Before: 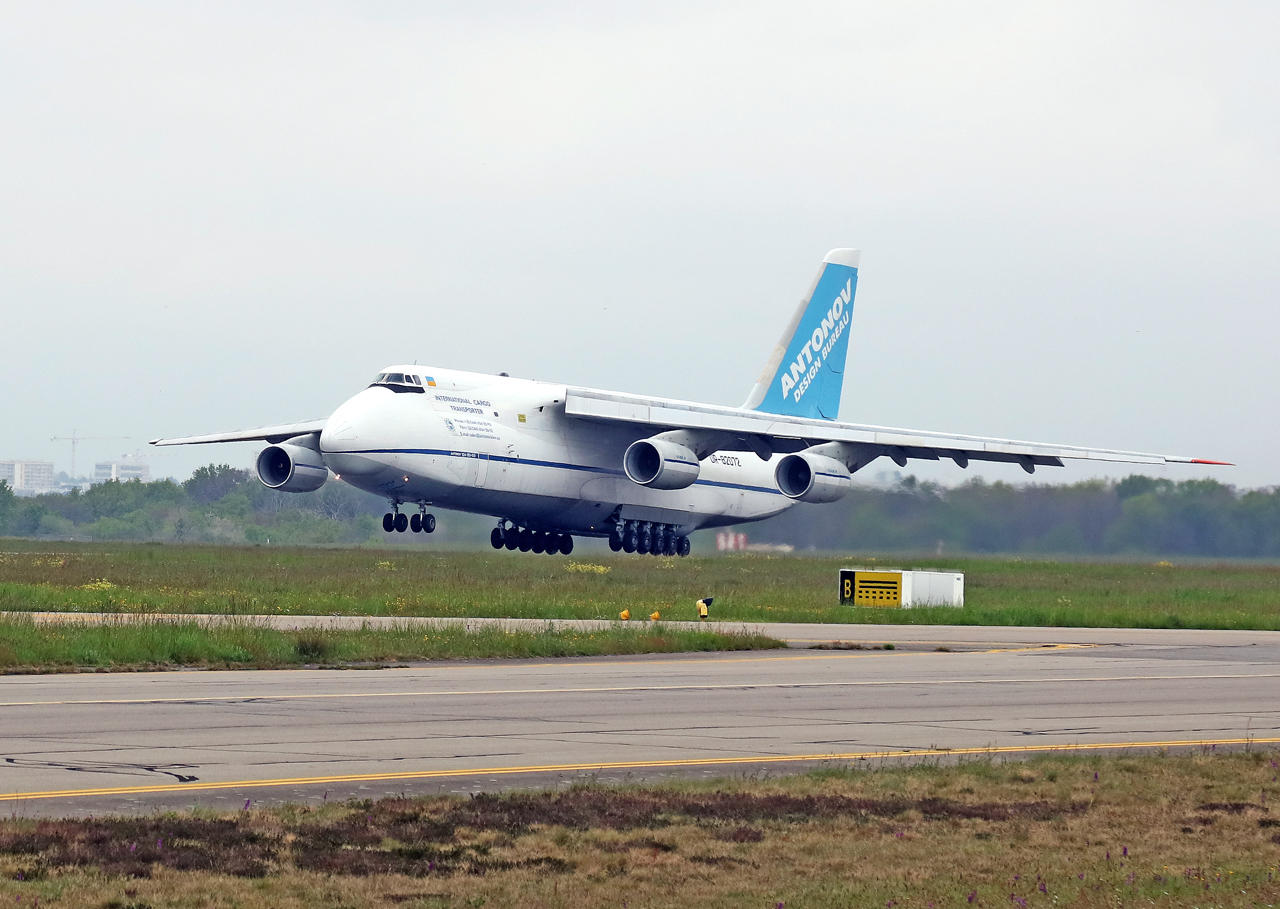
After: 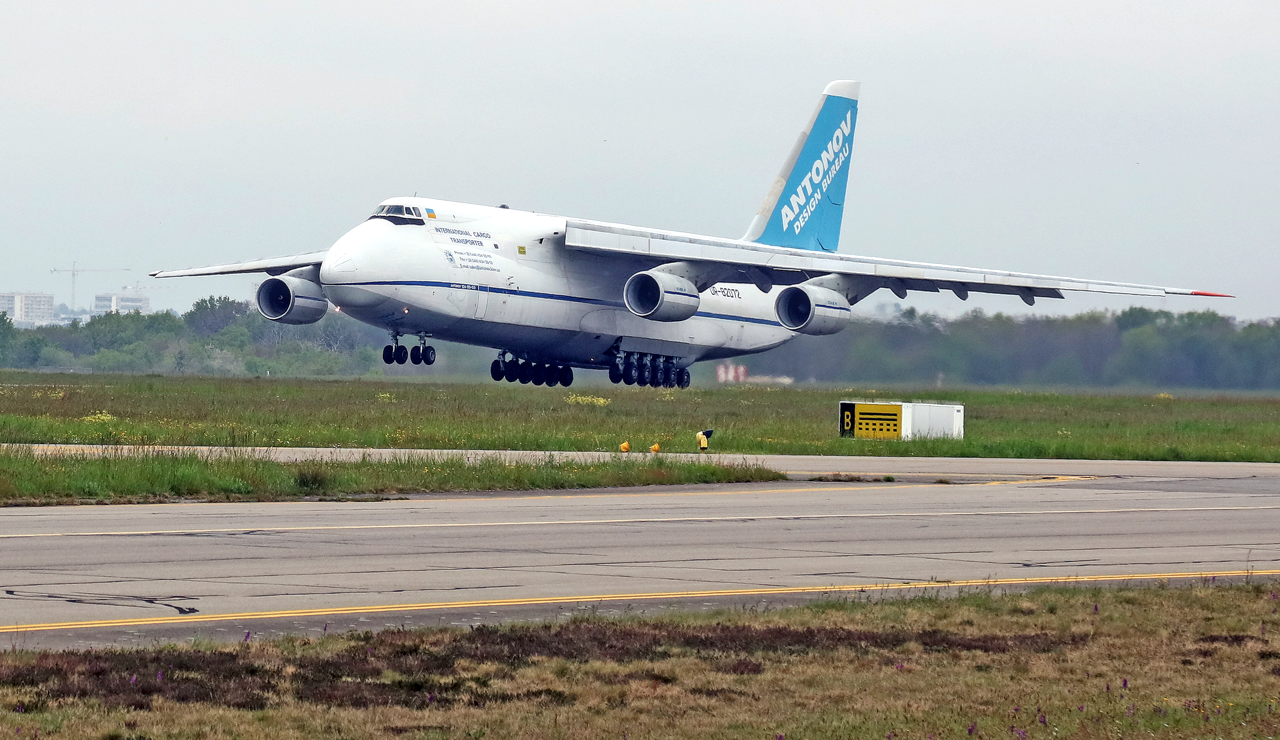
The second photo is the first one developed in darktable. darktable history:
local contrast: on, module defaults
crop and rotate: top 18.507%
